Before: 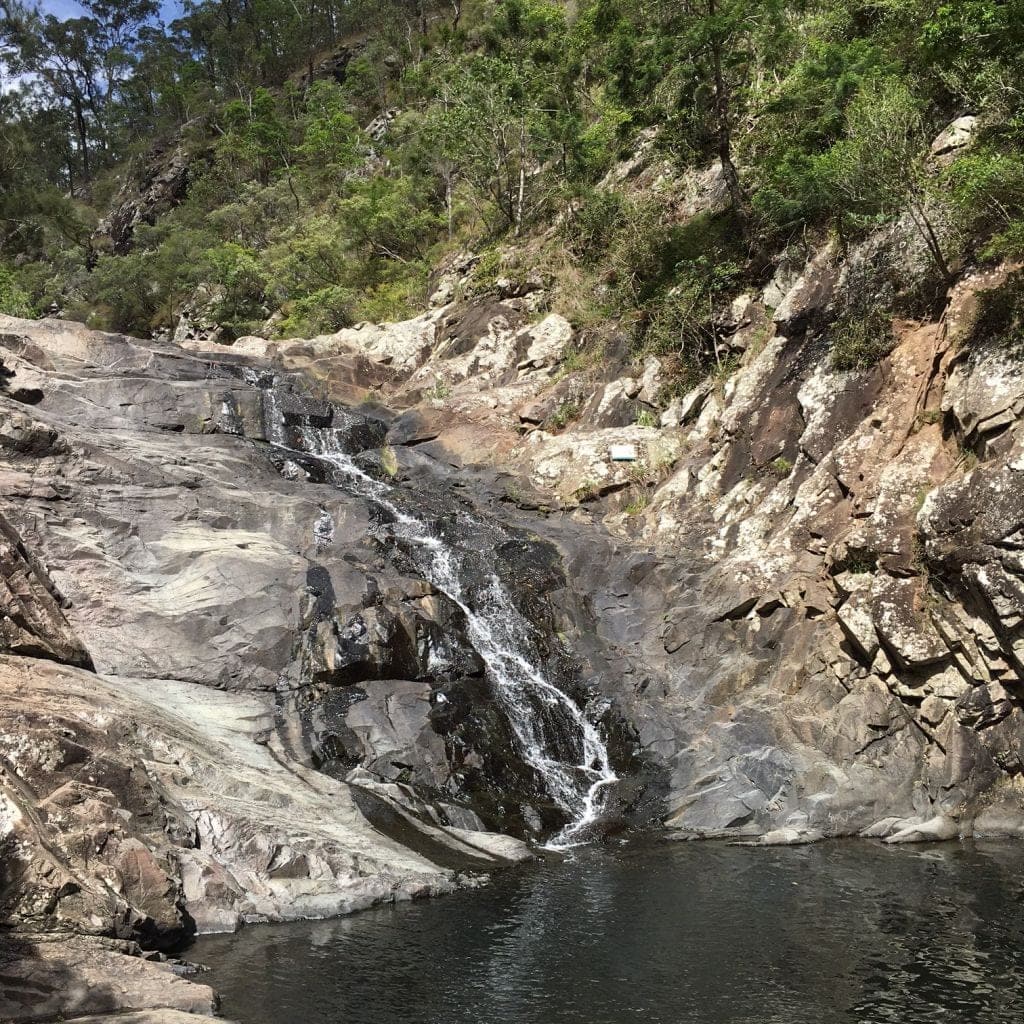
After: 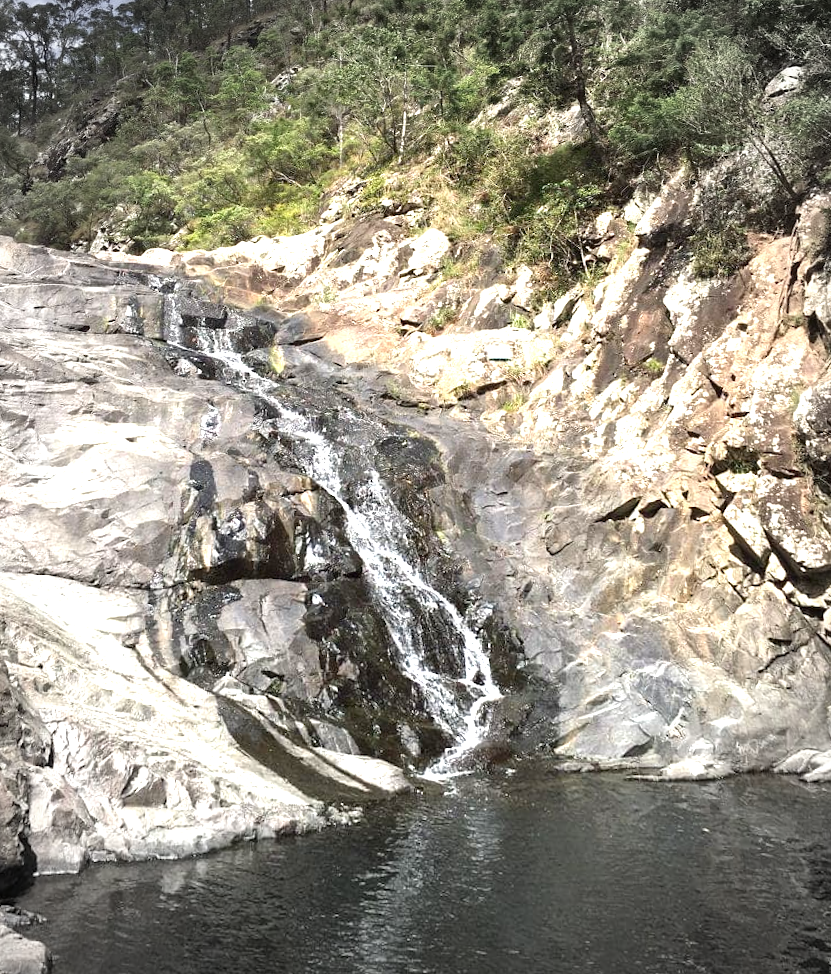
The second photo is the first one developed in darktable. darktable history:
rotate and perspective: rotation 0.72°, lens shift (vertical) -0.352, lens shift (horizontal) -0.051, crop left 0.152, crop right 0.859, crop top 0.019, crop bottom 0.964
vignetting: fall-off start 67.15%, brightness -0.442, saturation -0.691, width/height ratio 1.011, unbound false
exposure: black level correction 0, exposure 1.2 EV, compensate highlight preservation false
crop: left 1.743%, right 0.268%, bottom 2.011%
